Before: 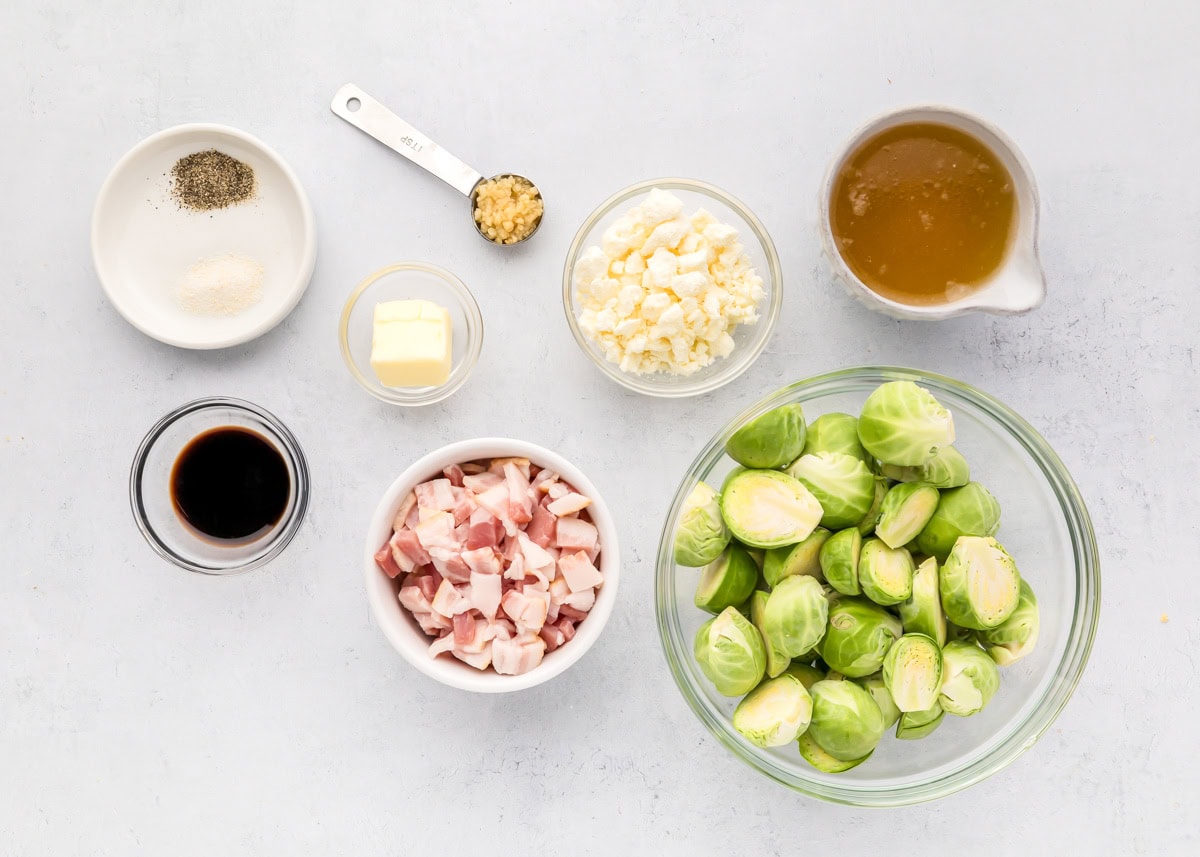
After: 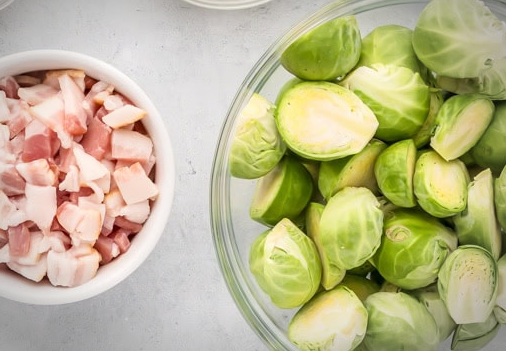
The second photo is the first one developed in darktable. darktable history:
vignetting: center (-0.032, -0.049), automatic ratio true
crop: left 37.126%, top 45.326%, right 20.706%, bottom 13.699%
